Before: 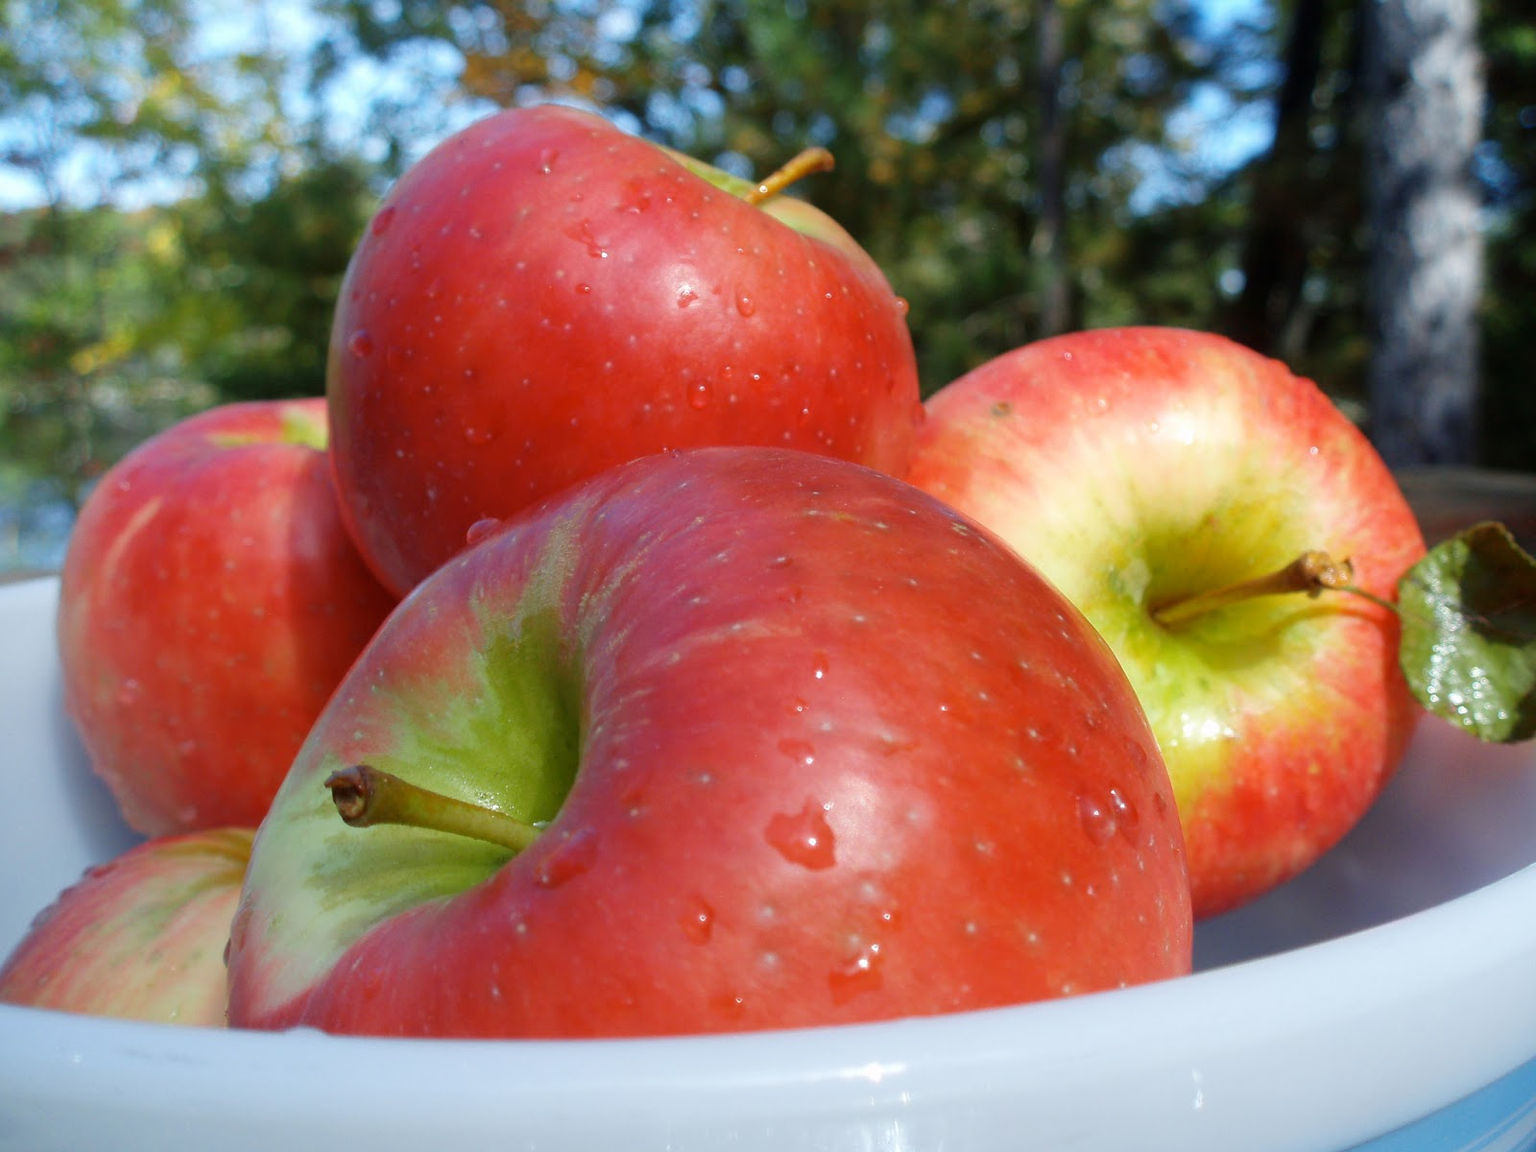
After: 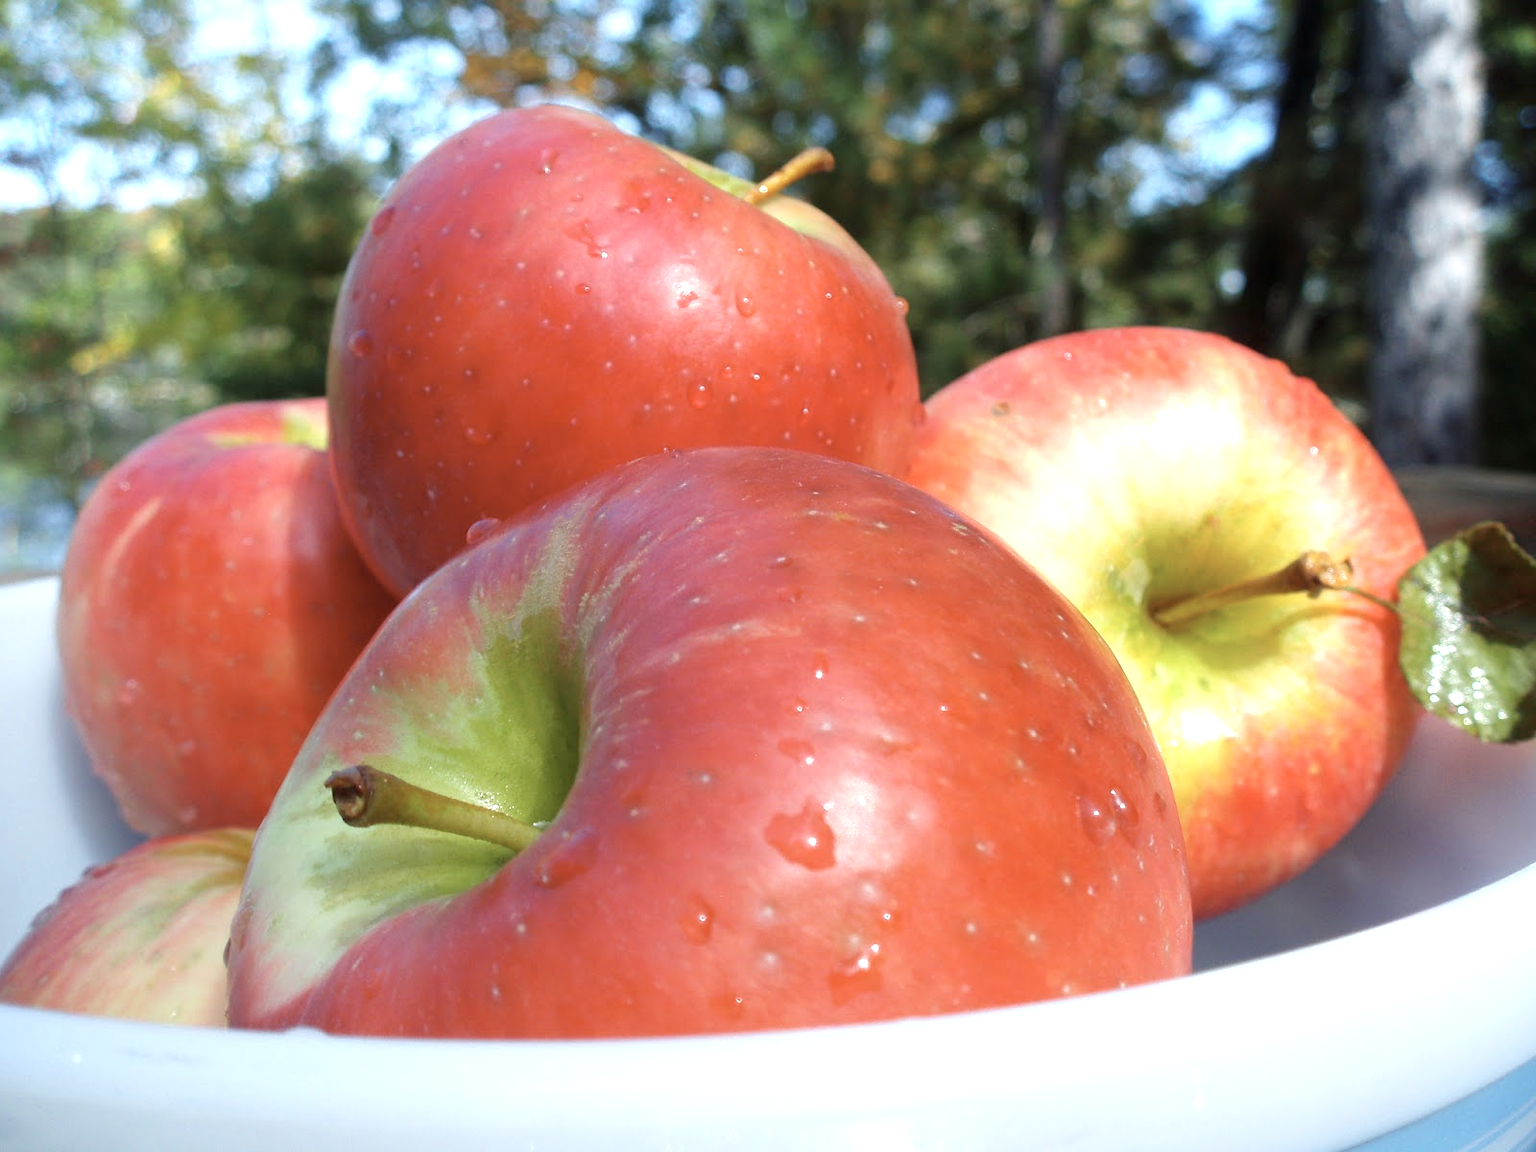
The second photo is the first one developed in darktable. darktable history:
exposure: exposure 0.659 EV, compensate highlight preservation false
contrast brightness saturation: contrast 0.01, saturation -0.062
color correction: highlights b* 0.065, saturation 0.808
